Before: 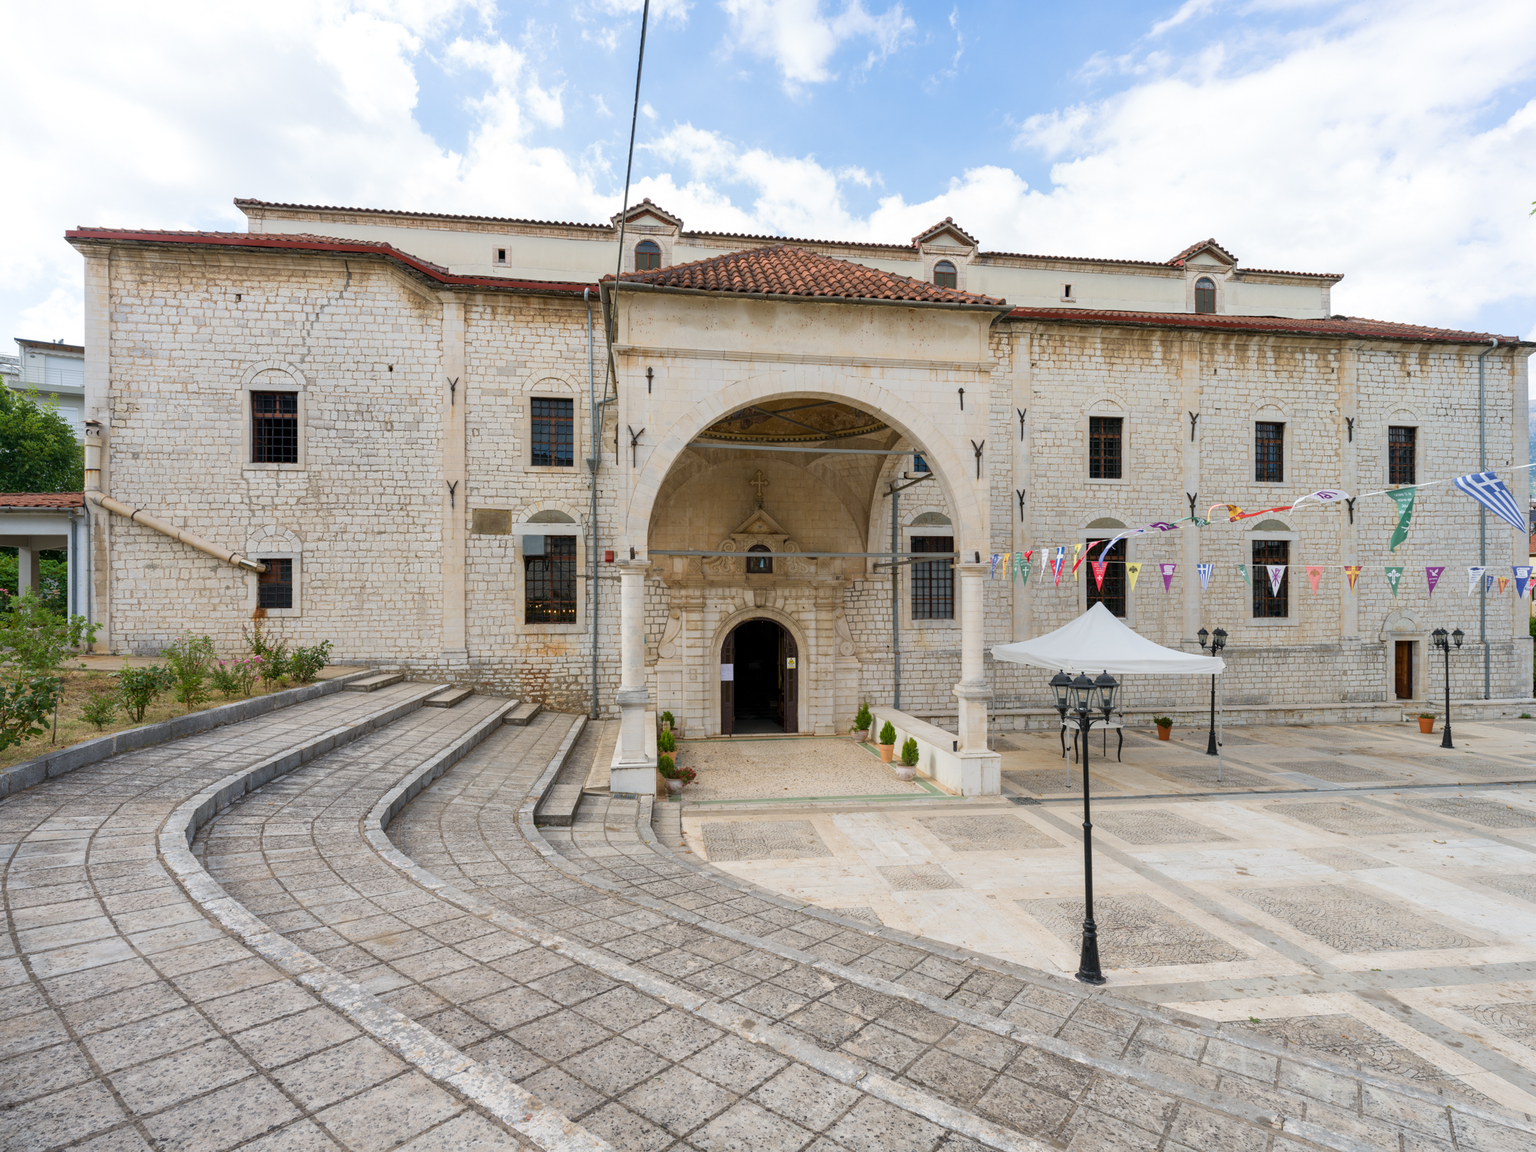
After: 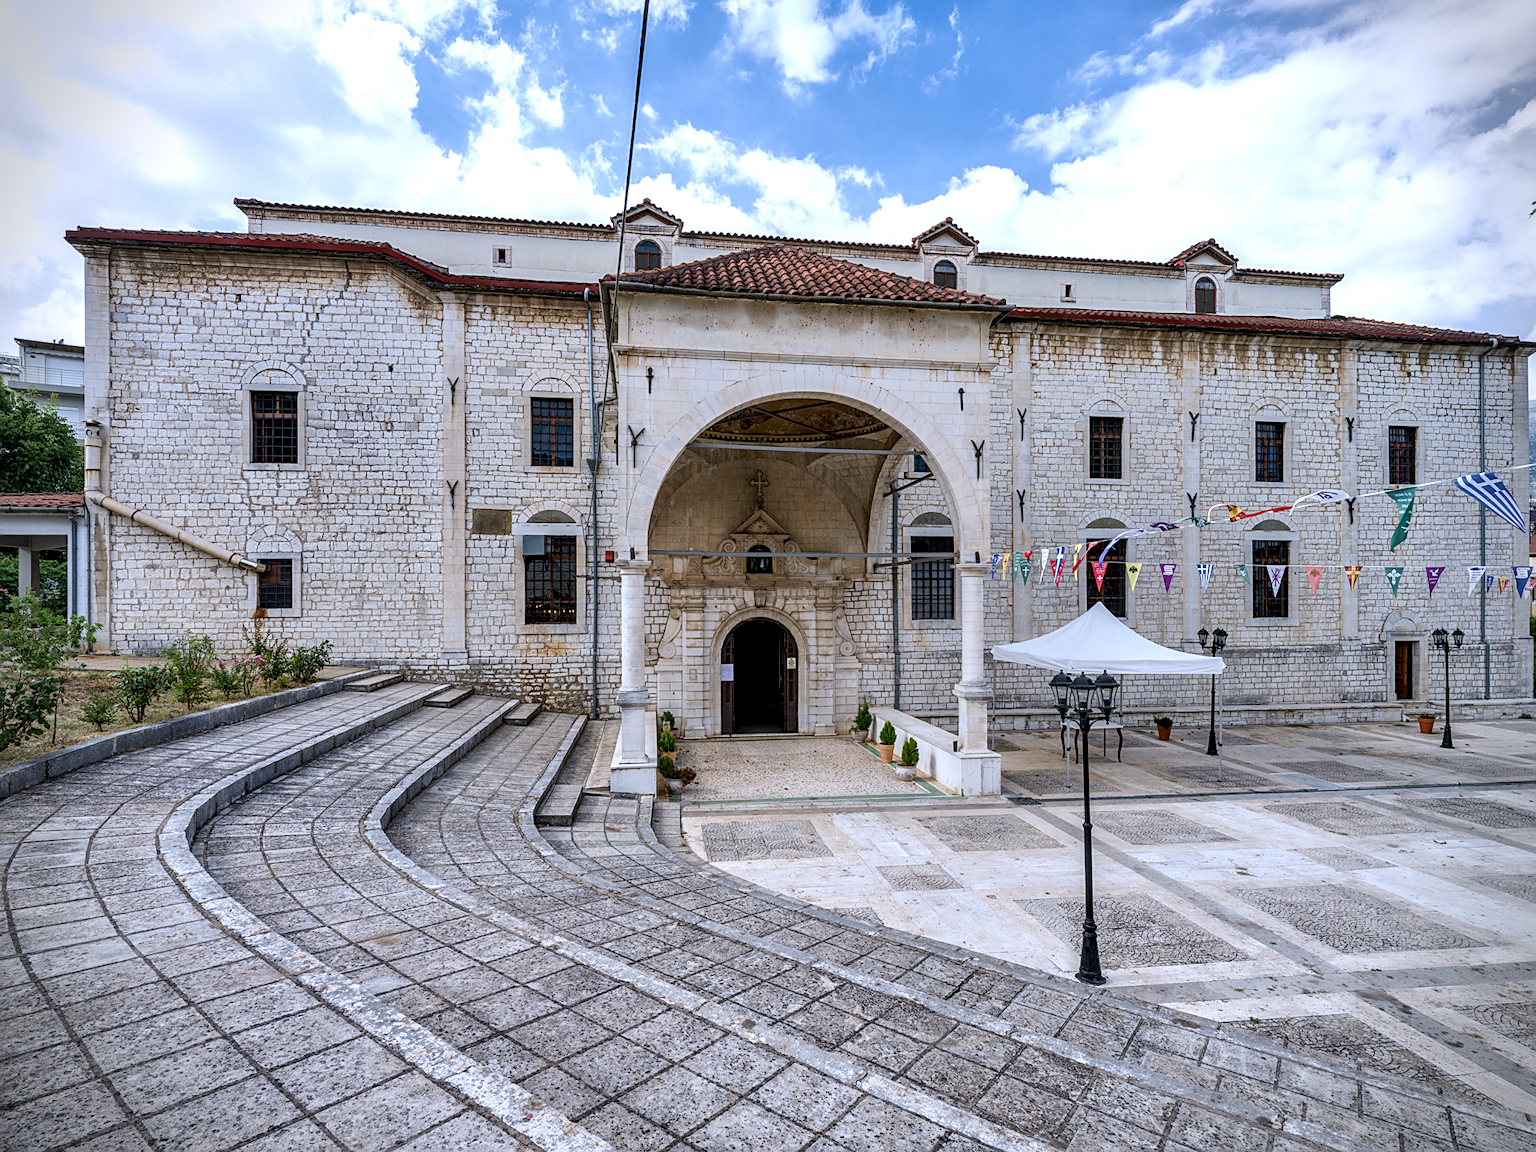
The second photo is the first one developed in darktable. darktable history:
color calibration: illuminant as shot in camera, x 0.37, y 0.382, temperature 4320.16 K
shadows and highlights: low approximation 0.01, soften with gaussian
local contrast: detail 160%
sharpen: on, module defaults
vignetting: fall-off radius 45.48%, dithering 8-bit output
